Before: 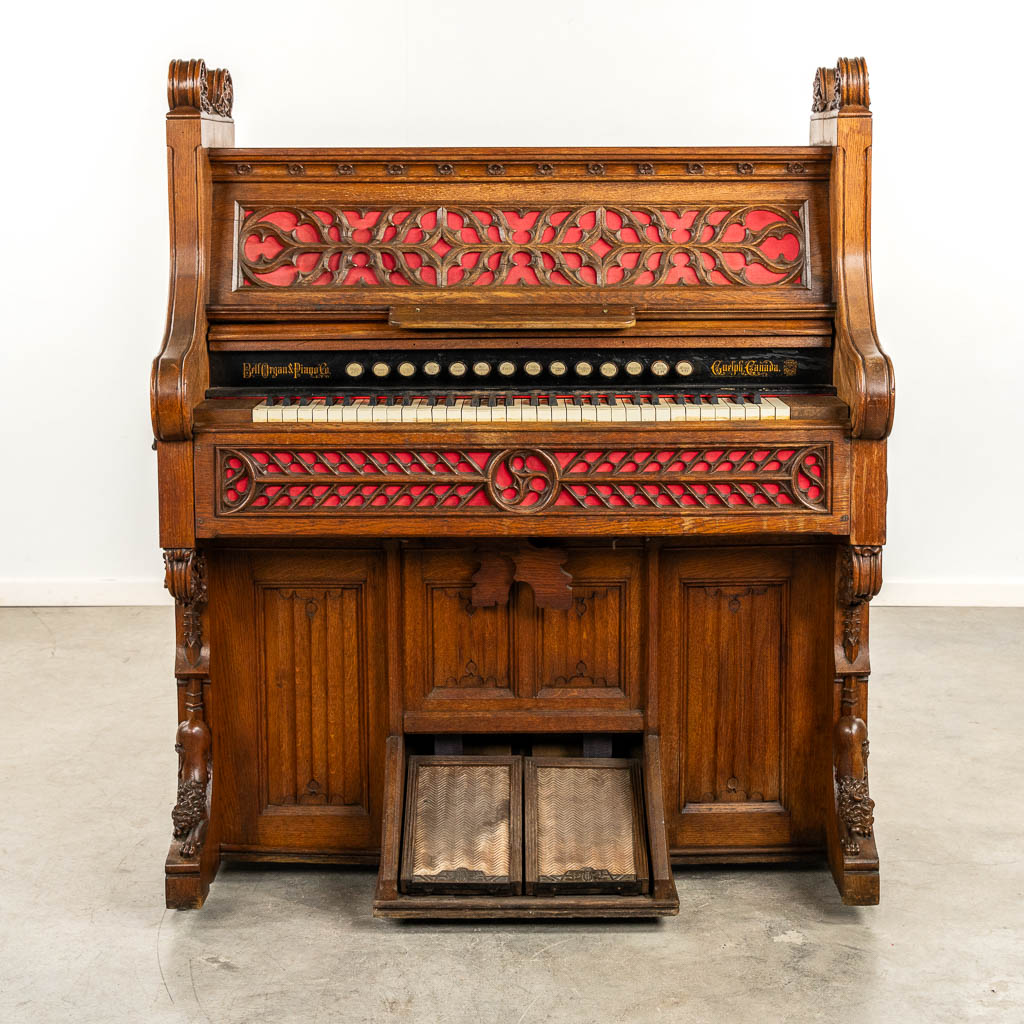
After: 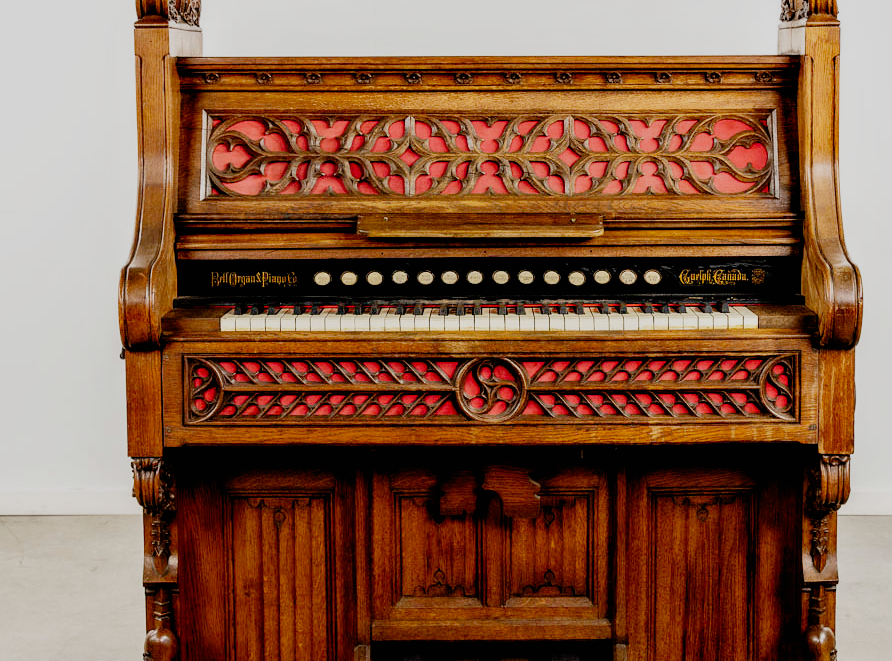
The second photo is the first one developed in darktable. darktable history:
tone equalizer: -8 EV -0.539 EV, edges refinement/feathering 500, mask exposure compensation -1.57 EV, preserve details no
filmic rgb: black relative exposure -4.61 EV, white relative exposure 4.77 EV, hardness 2.34, latitude 35.17%, contrast 1.045, highlights saturation mix 1.23%, shadows ↔ highlights balance 1.2%, add noise in highlights 0.001, preserve chrominance no, color science v3 (2019), use custom middle-gray values true, contrast in highlights soft
exposure: compensate exposure bias true, compensate highlight preservation false
crop: left 3.131%, top 8.926%, right 9.662%, bottom 26.463%
contrast equalizer: octaves 7, y [[0.514, 0.573, 0.581, 0.508, 0.5, 0.5], [0.5 ×6], [0.5 ×6], [0 ×6], [0 ×6]]
